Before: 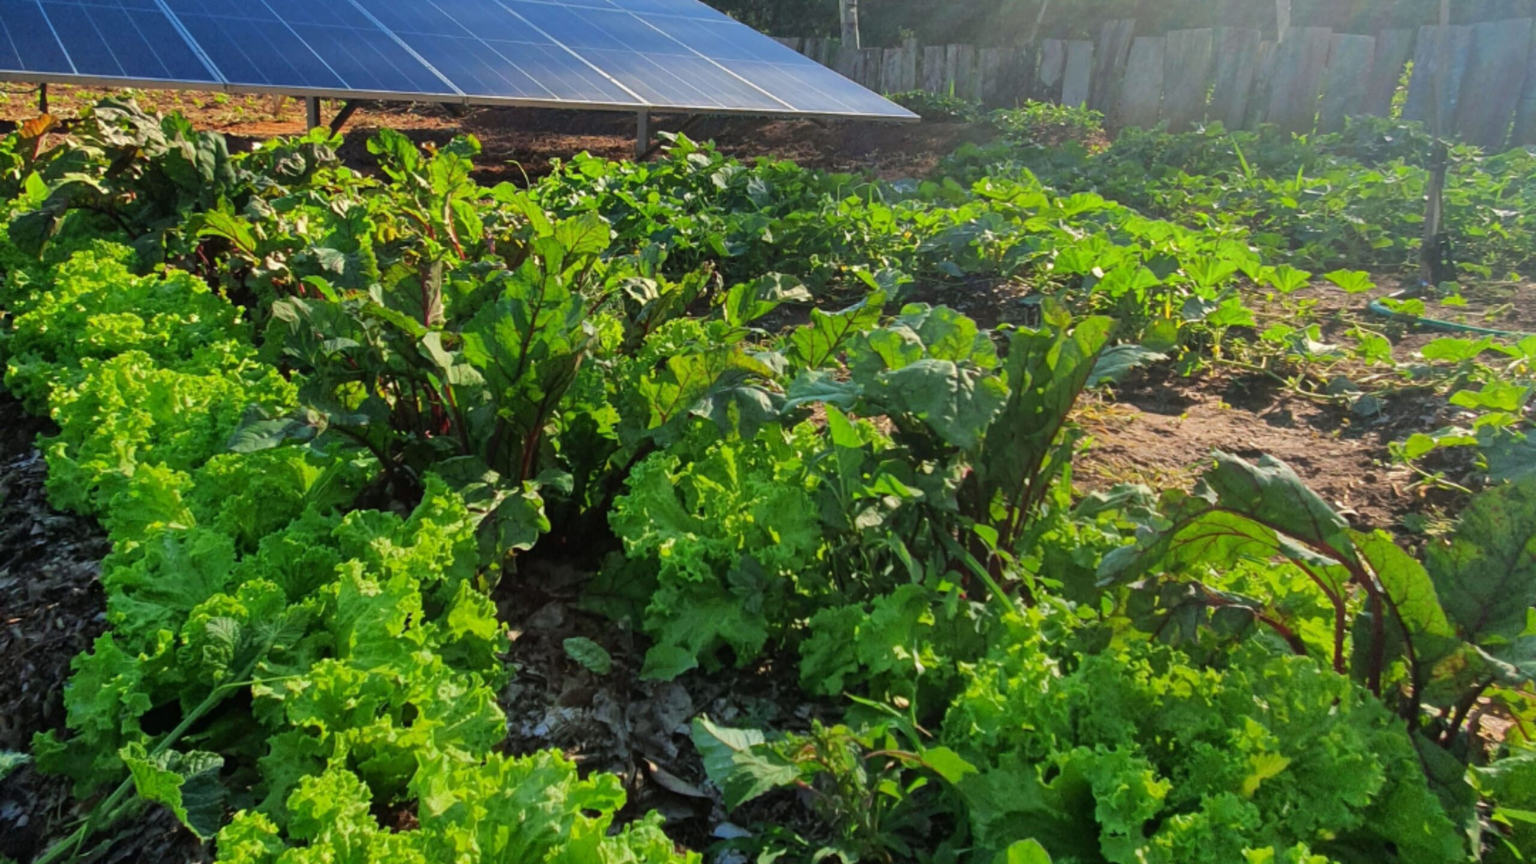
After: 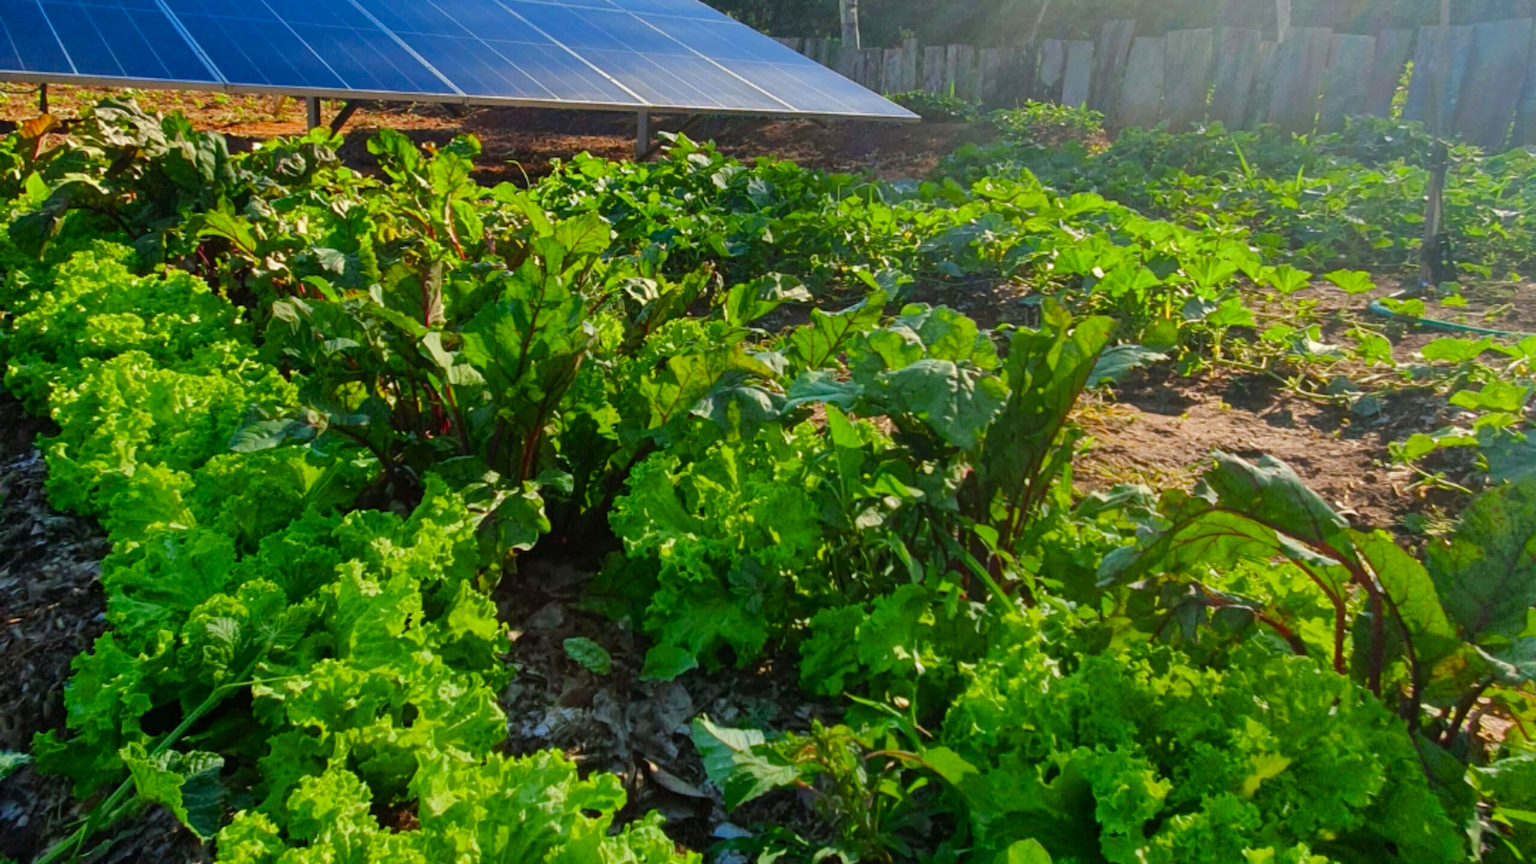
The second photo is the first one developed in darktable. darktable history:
color balance rgb "basic colorfulness: vibrant colors": perceptual saturation grading › global saturation 20%, perceptual saturation grading › highlights -25%, perceptual saturation grading › shadows 50%
